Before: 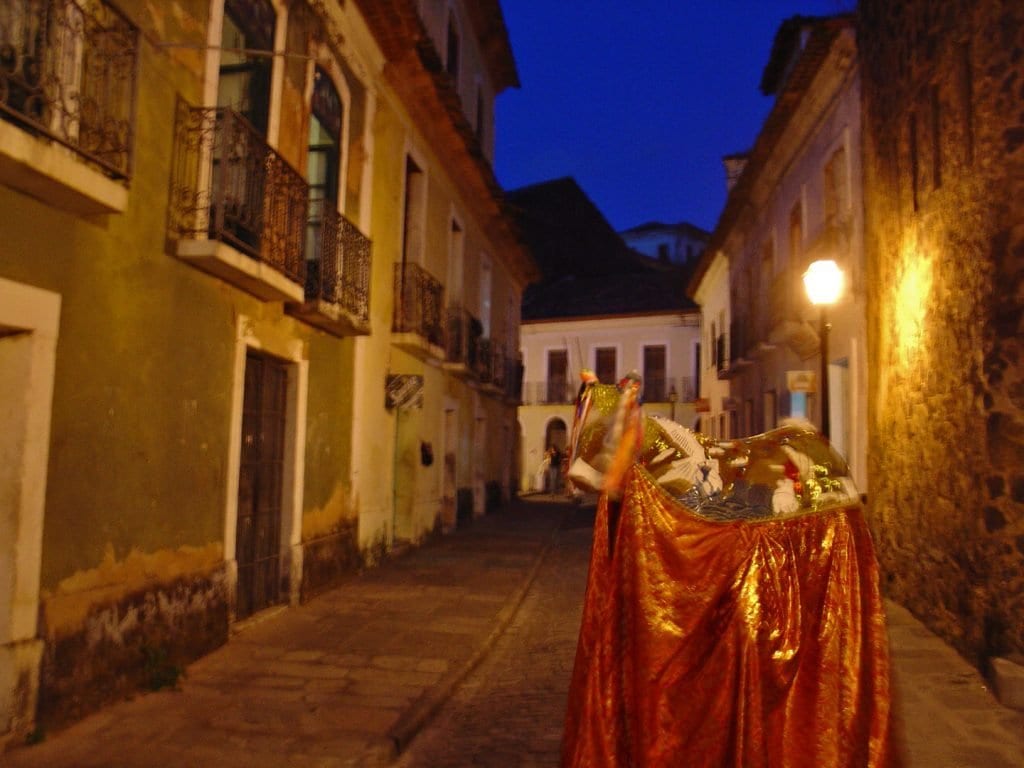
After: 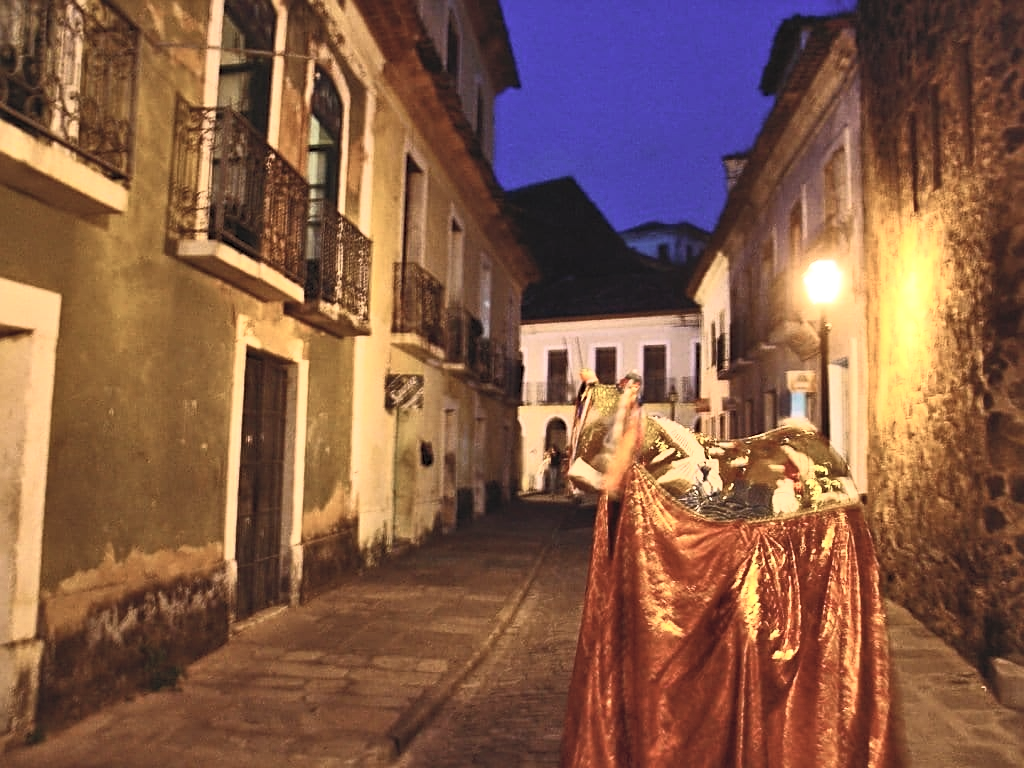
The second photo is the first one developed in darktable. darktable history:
contrast brightness saturation: contrast 0.43, brightness 0.56, saturation -0.19
shadows and highlights: soften with gaussian
sharpen: on, module defaults
tone equalizer: -8 EV -0.417 EV, -7 EV -0.389 EV, -6 EV -0.333 EV, -5 EV -0.222 EV, -3 EV 0.222 EV, -2 EV 0.333 EV, -1 EV 0.389 EV, +0 EV 0.417 EV, edges refinement/feathering 500, mask exposure compensation -1.57 EV, preserve details no
